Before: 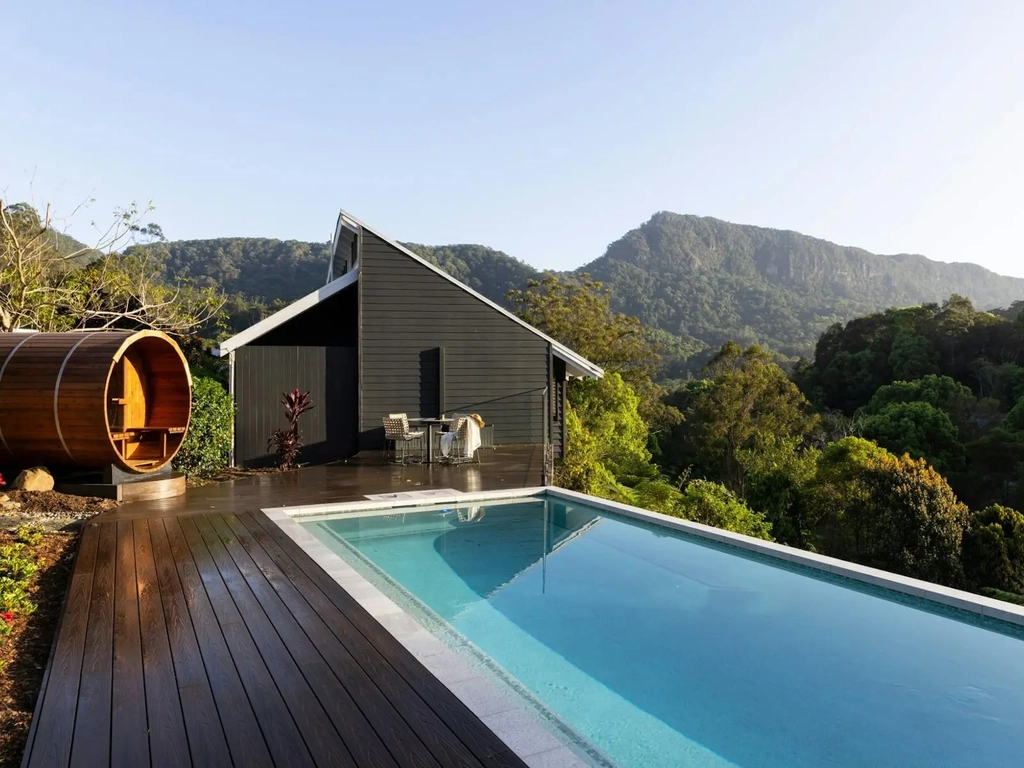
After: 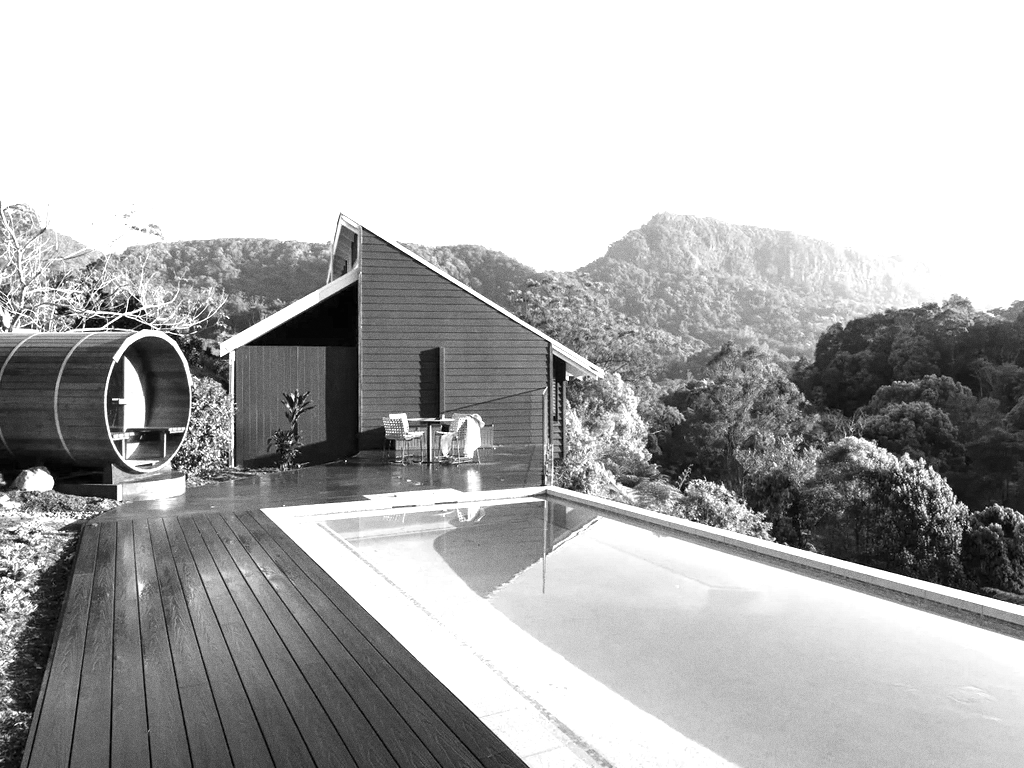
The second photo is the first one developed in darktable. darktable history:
exposure: exposure 1.5 EV, compensate highlight preservation false
grain: coarseness 0.09 ISO
monochrome: on, module defaults
